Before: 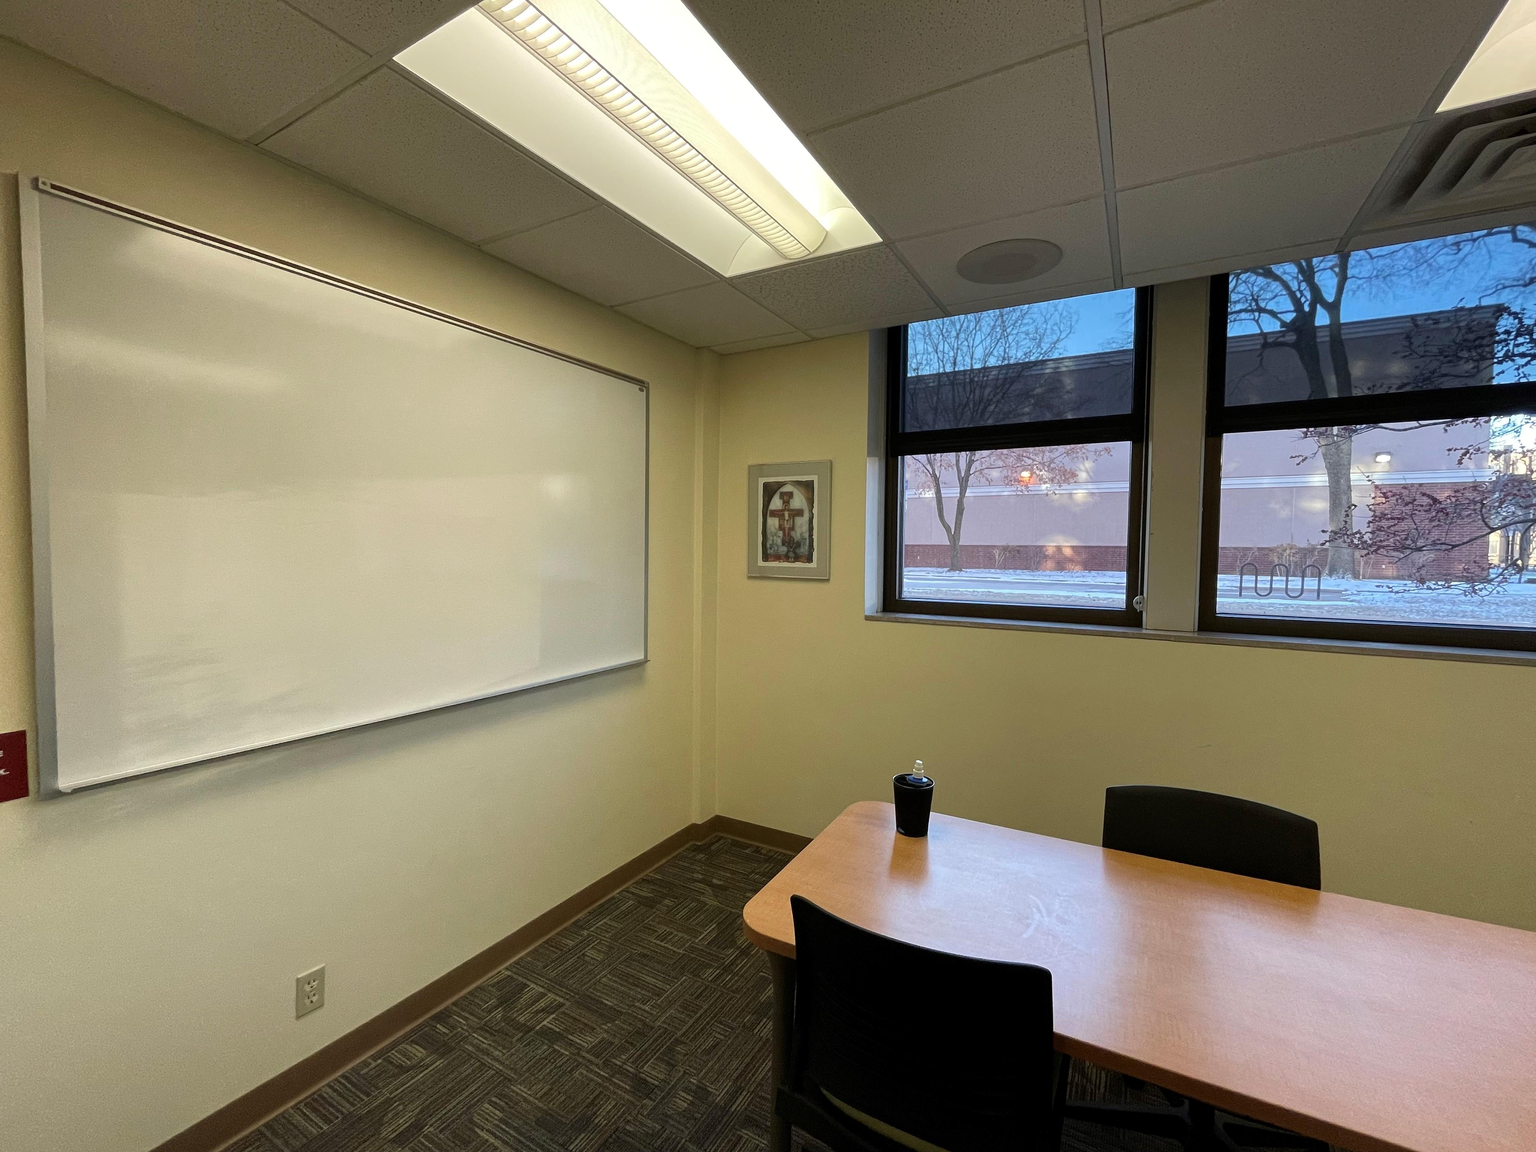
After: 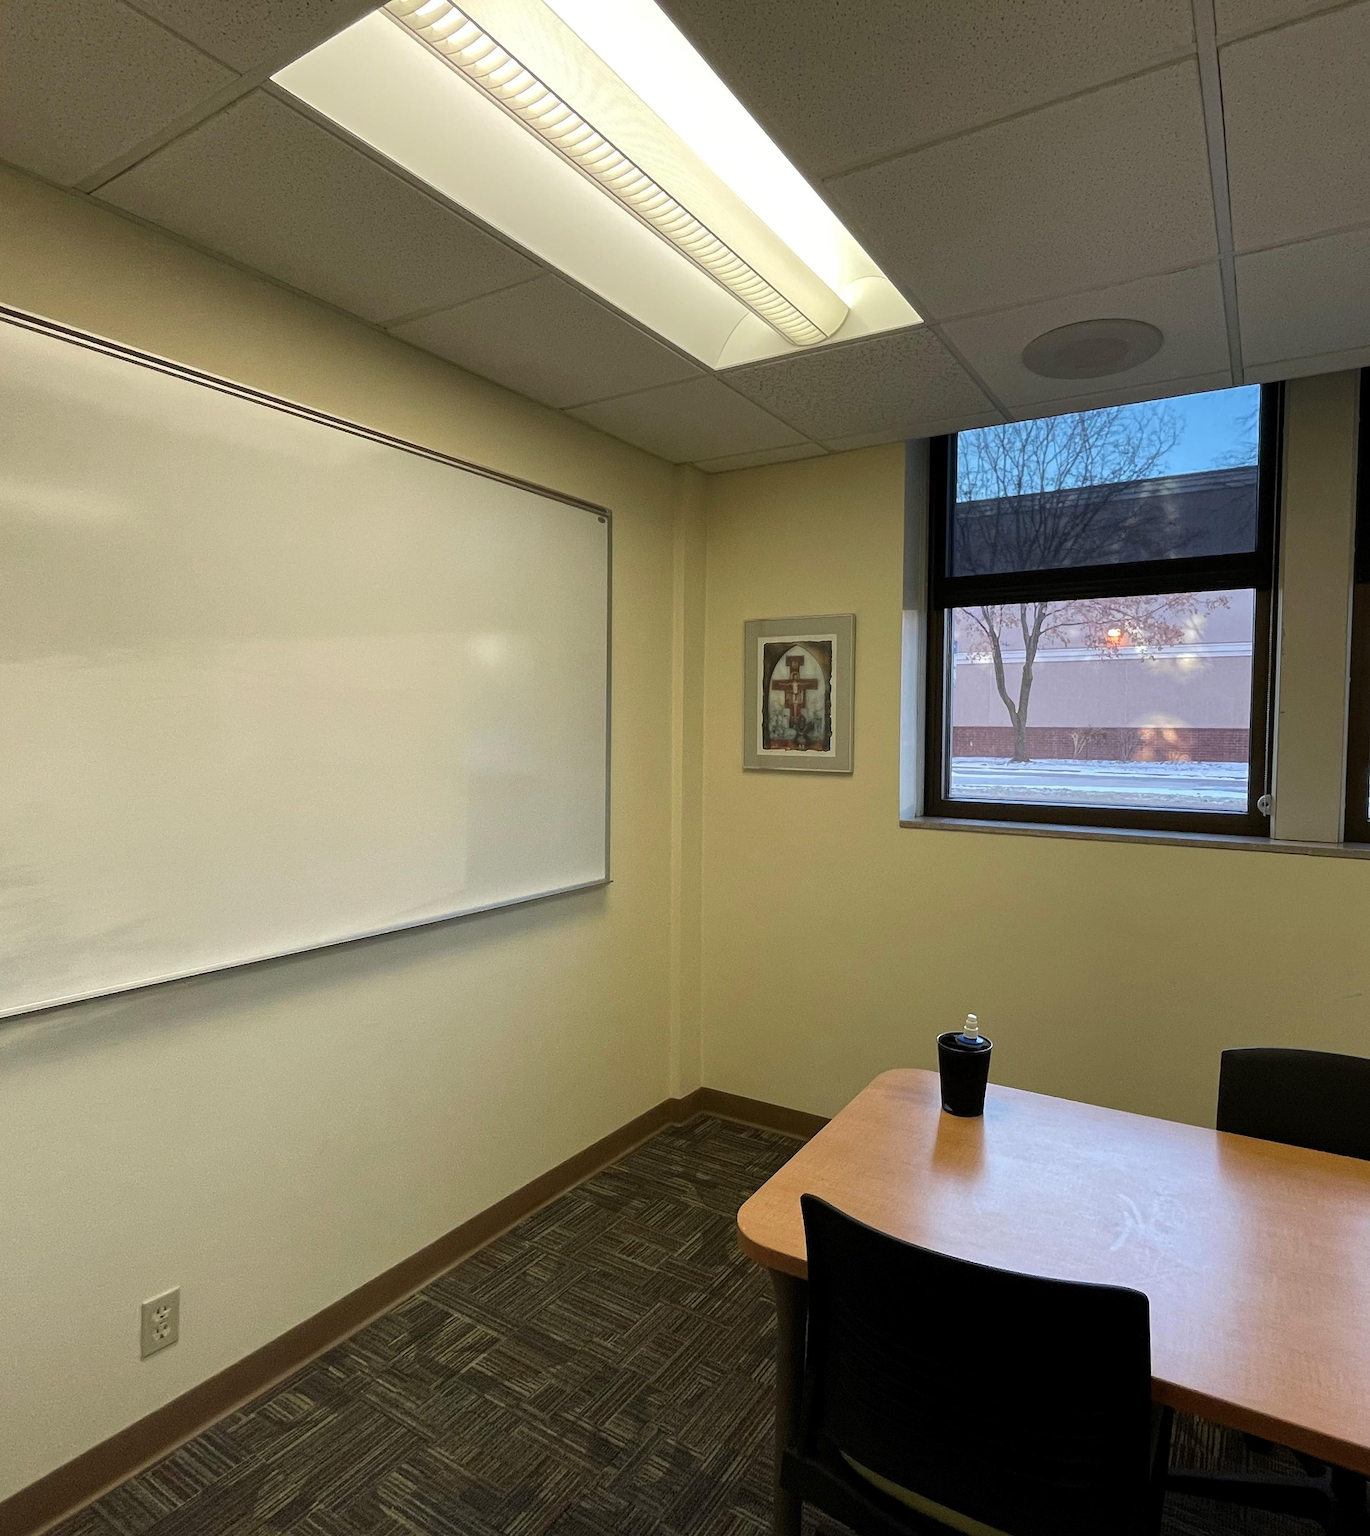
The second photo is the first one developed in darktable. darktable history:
crop and rotate: left 12.404%, right 20.688%
